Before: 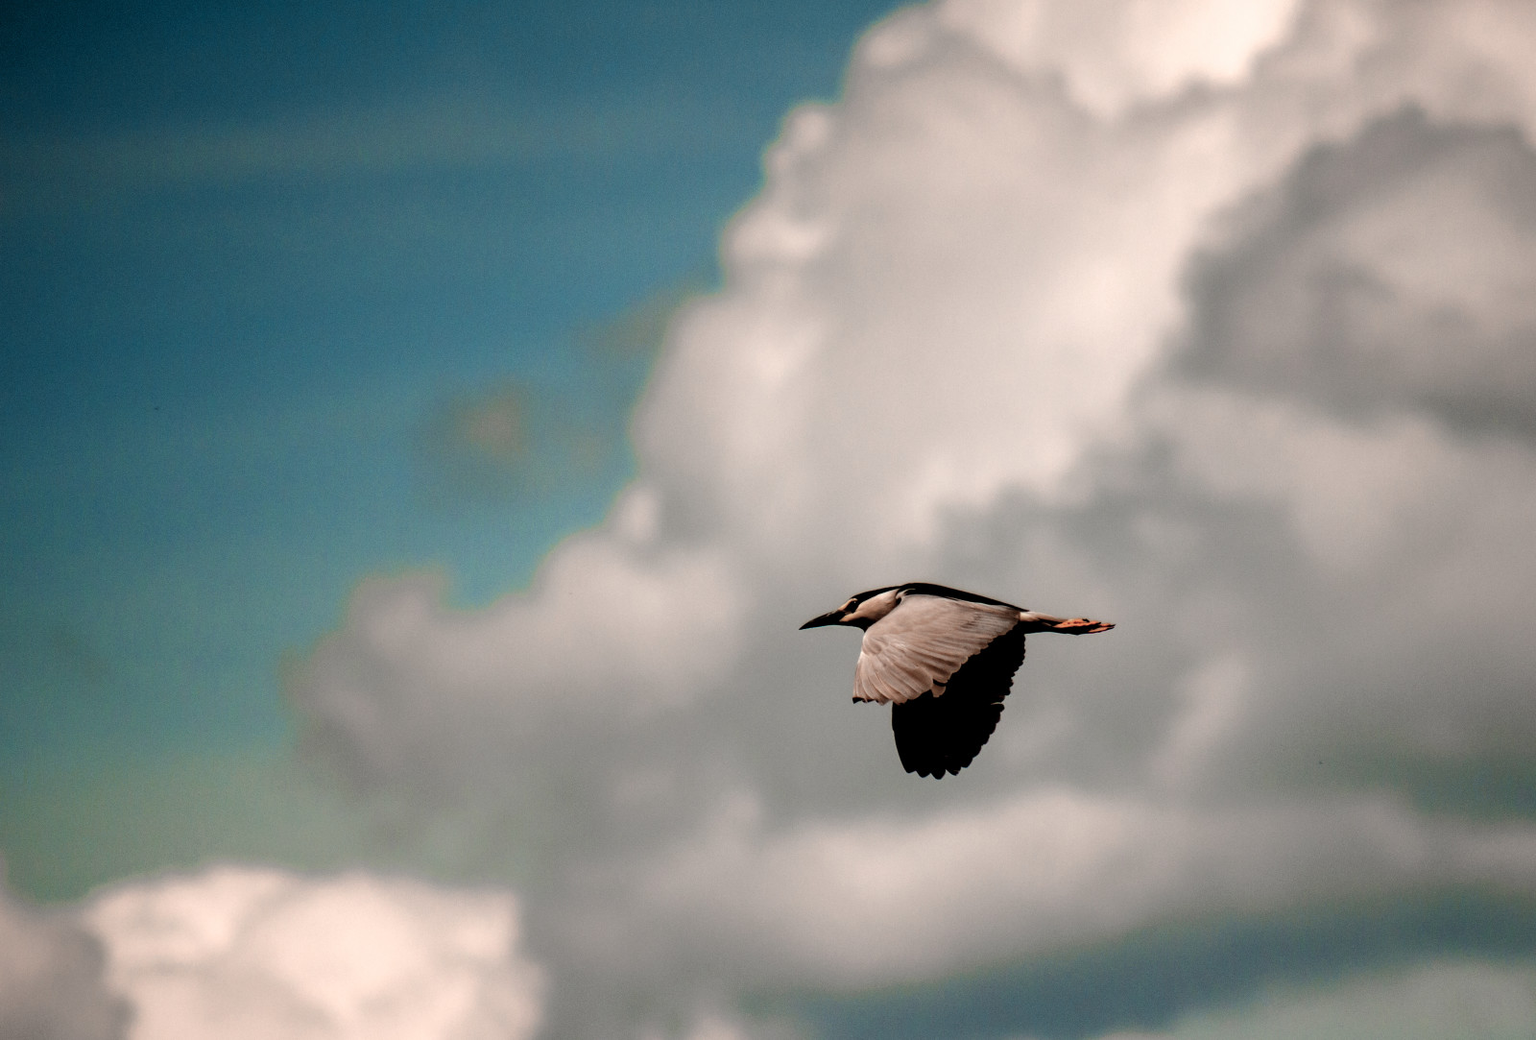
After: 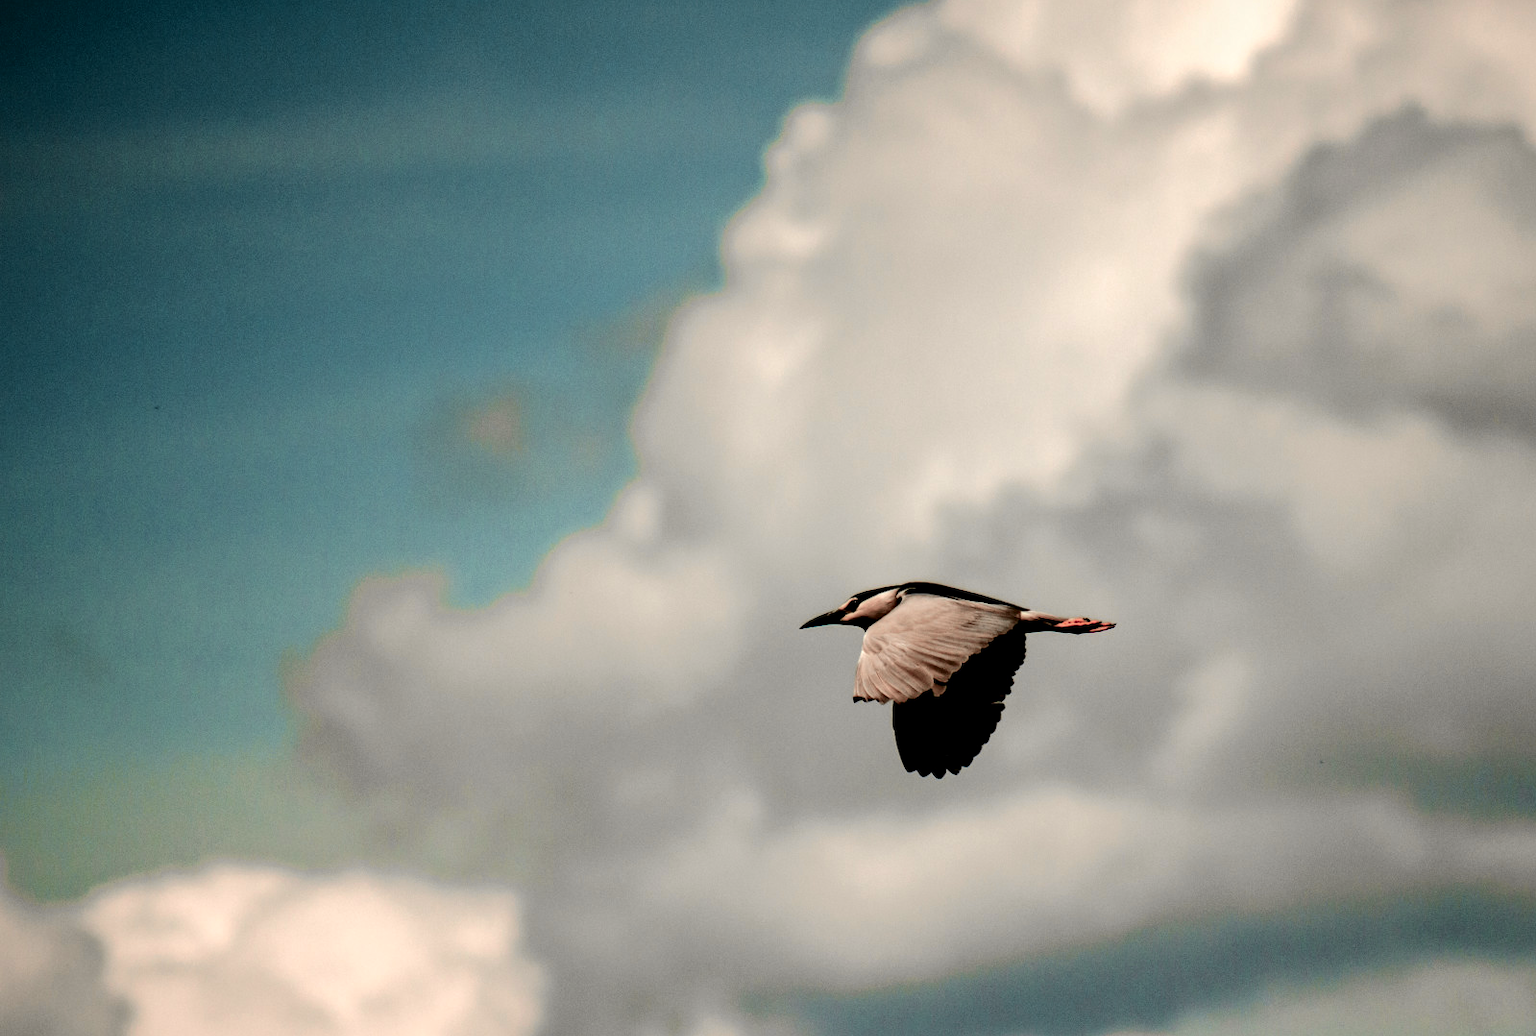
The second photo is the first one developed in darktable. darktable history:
local contrast: mode bilateral grid, contrast 28, coarseness 17, detail 116%, midtone range 0.2
crop: top 0.136%, bottom 0.149%
tone curve: curves: ch0 [(0.003, 0) (0.066, 0.031) (0.163, 0.112) (0.264, 0.238) (0.395, 0.421) (0.517, 0.56) (0.684, 0.734) (0.791, 0.814) (1, 1)]; ch1 [(0, 0) (0.164, 0.115) (0.337, 0.332) (0.39, 0.398) (0.464, 0.461) (0.501, 0.5) (0.507, 0.5) (0.534, 0.532) (0.577, 0.59) (0.652, 0.681) (0.733, 0.749) (0.811, 0.796) (1, 1)]; ch2 [(0, 0) (0.337, 0.382) (0.464, 0.476) (0.501, 0.502) (0.527, 0.54) (0.551, 0.565) (0.6, 0.59) (0.687, 0.675) (1, 1)], color space Lab, independent channels, preserve colors none
tone equalizer: edges refinement/feathering 500, mask exposure compensation -1.57 EV, preserve details no
